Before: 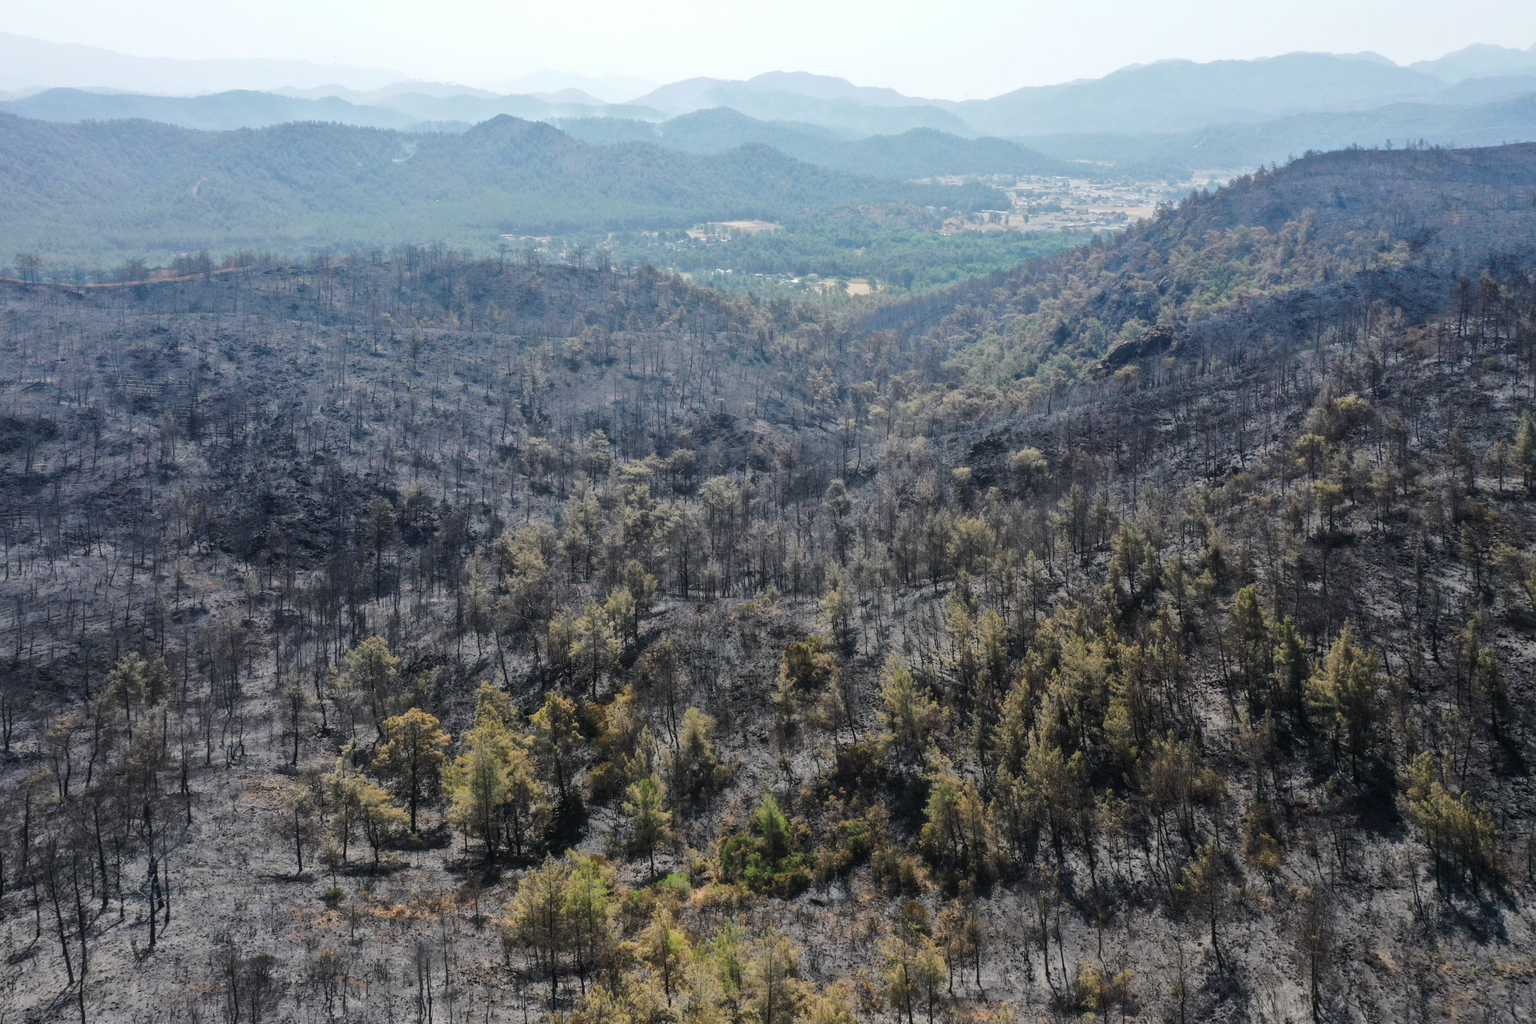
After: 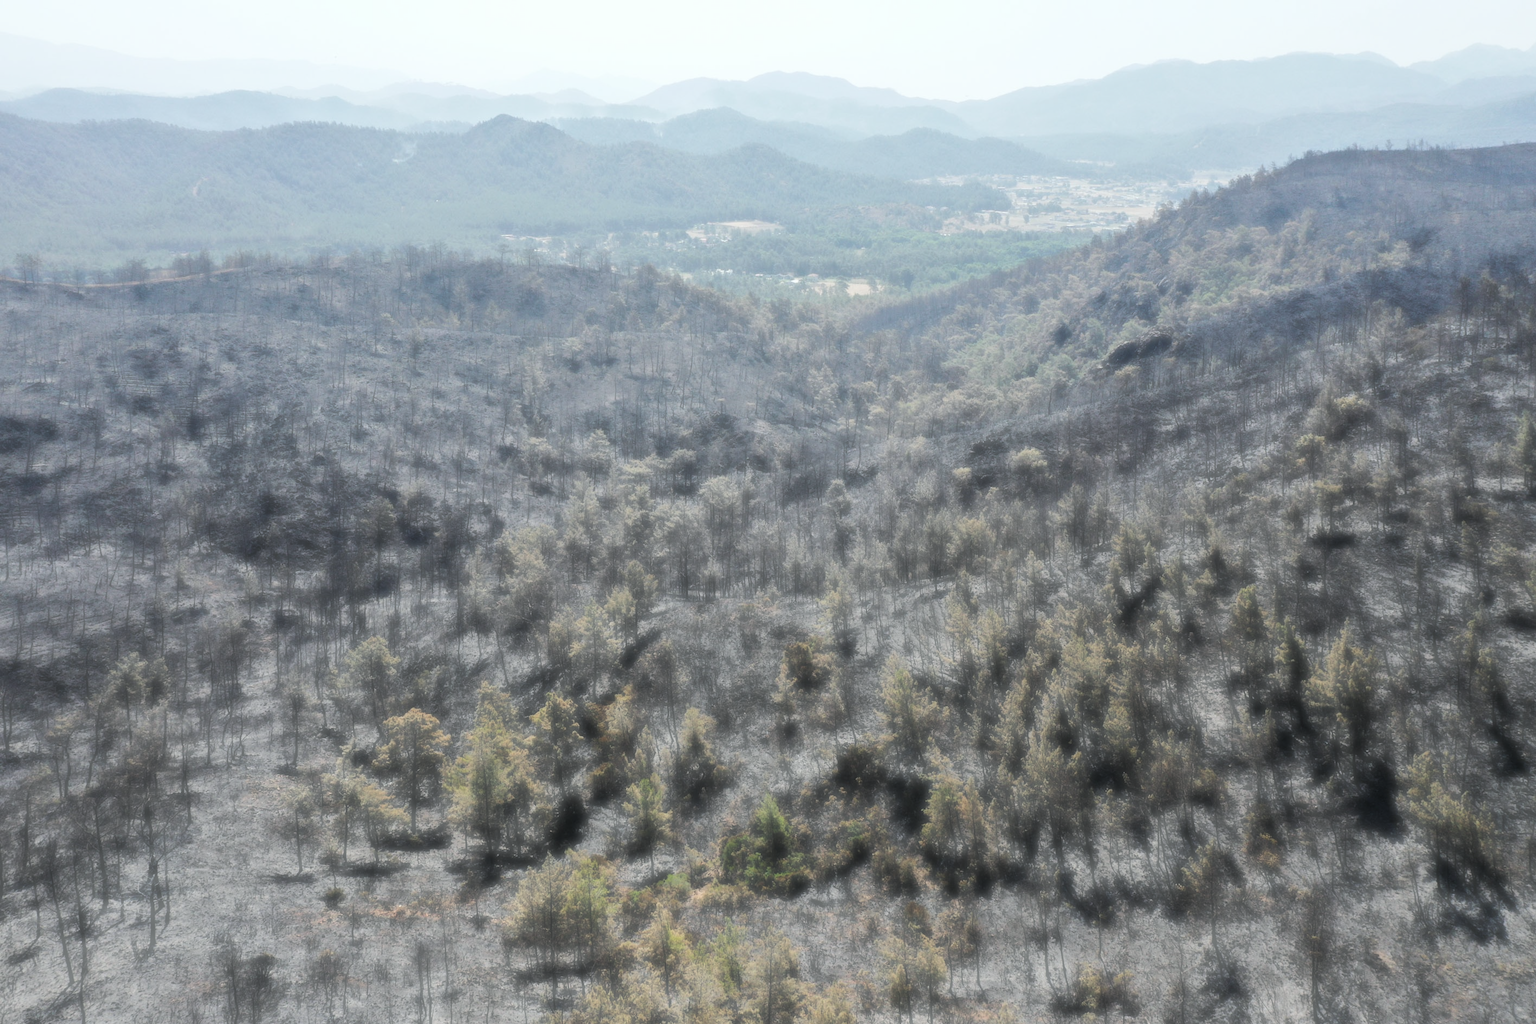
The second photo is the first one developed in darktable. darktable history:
haze removal: strength -0.887, distance 0.227, compatibility mode true, adaptive false
